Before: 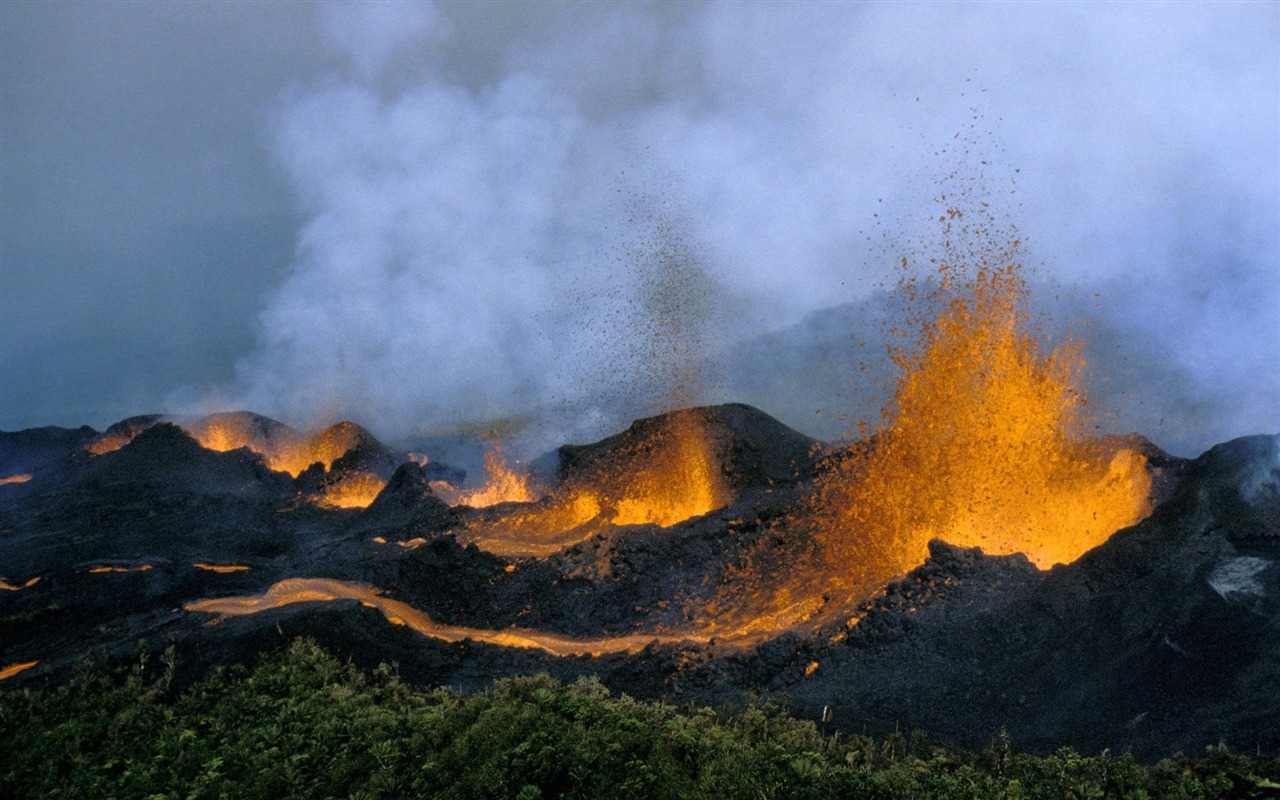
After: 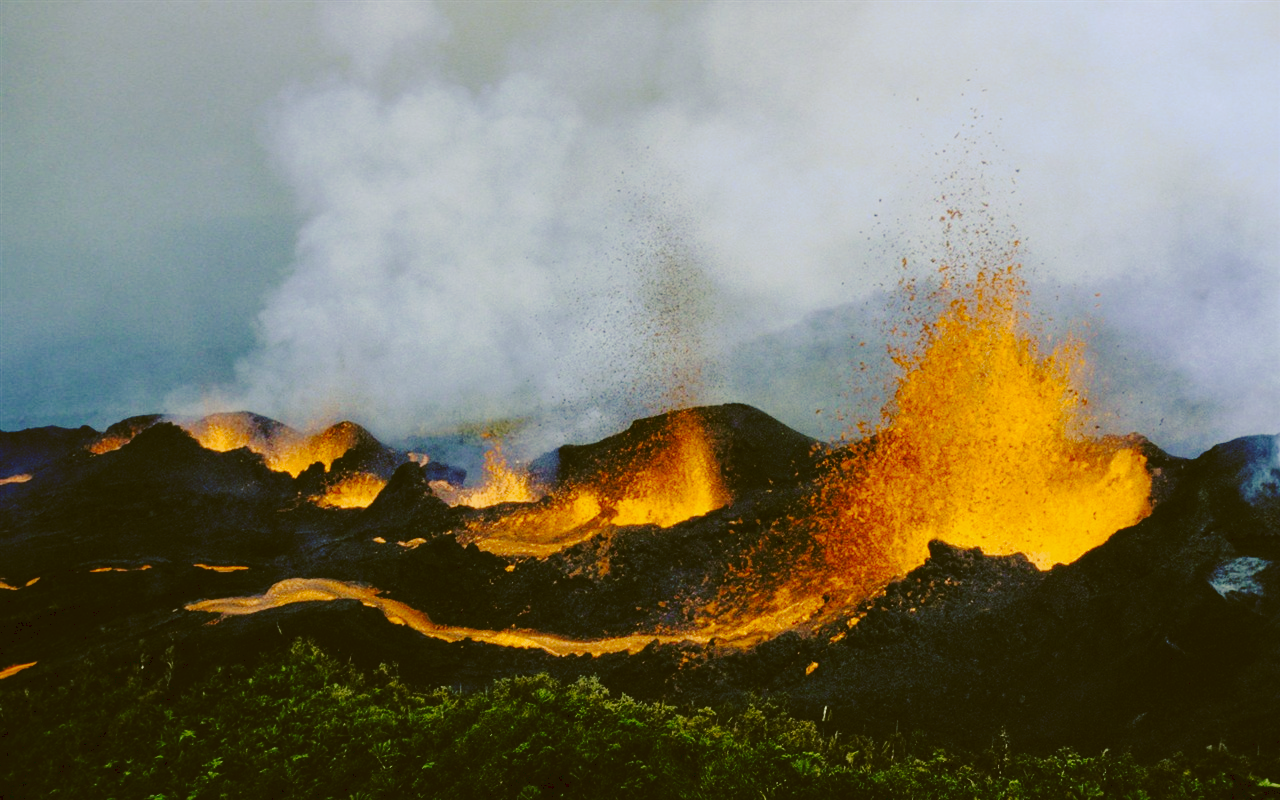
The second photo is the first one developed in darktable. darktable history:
tone curve: curves: ch0 [(0, 0) (0.003, 0.079) (0.011, 0.083) (0.025, 0.088) (0.044, 0.095) (0.069, 0.106) (0.1, 0.115) (0.136, 0.127) (0.177, 0.152) (0.224, 0.198) (0.277, 0.263) (0.335, 0.371) (0.399, 0.483) (0.468, 0.582) (0.543, 0.664) (0.623, 0.726) (0.709, 0.793) (0.801, 0.842) (0.898, 0.896) (1, 1)], preserve colors none
shadows and highlights: radius 334.62, shadows 63.45, highlights 4.89, compress 87.31%, soften with gaussian
velvia: on, module defaults
color correction: highlights a* -1.75, highlights b* 10.25, shadows a* 0.68, shadows b* 19.85
